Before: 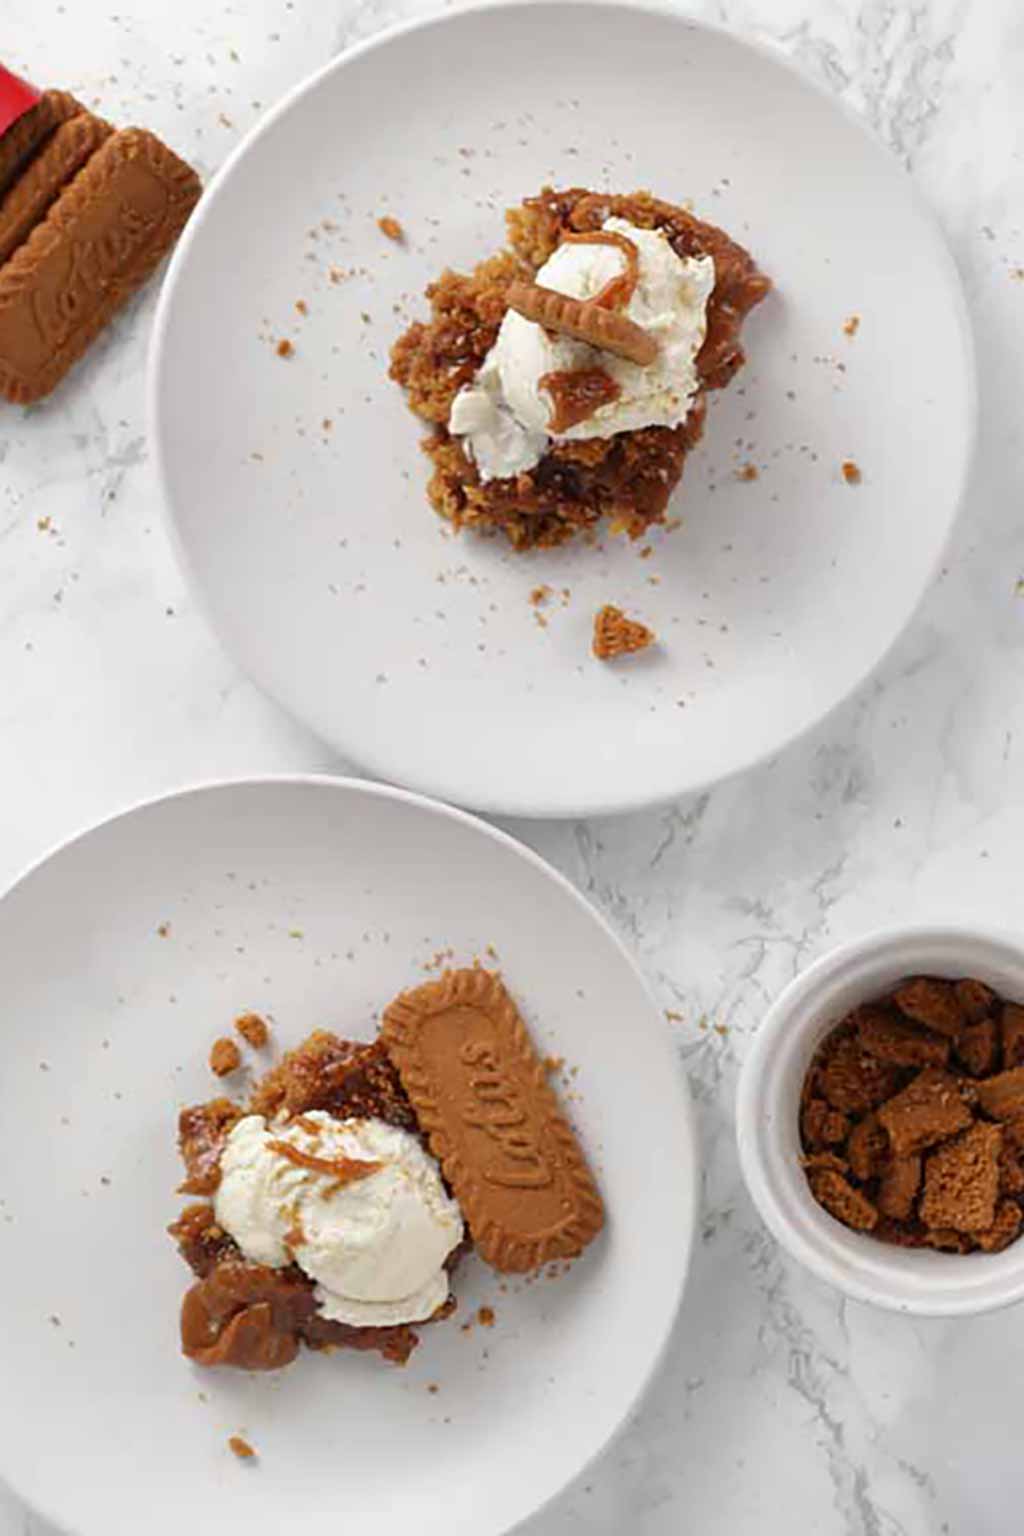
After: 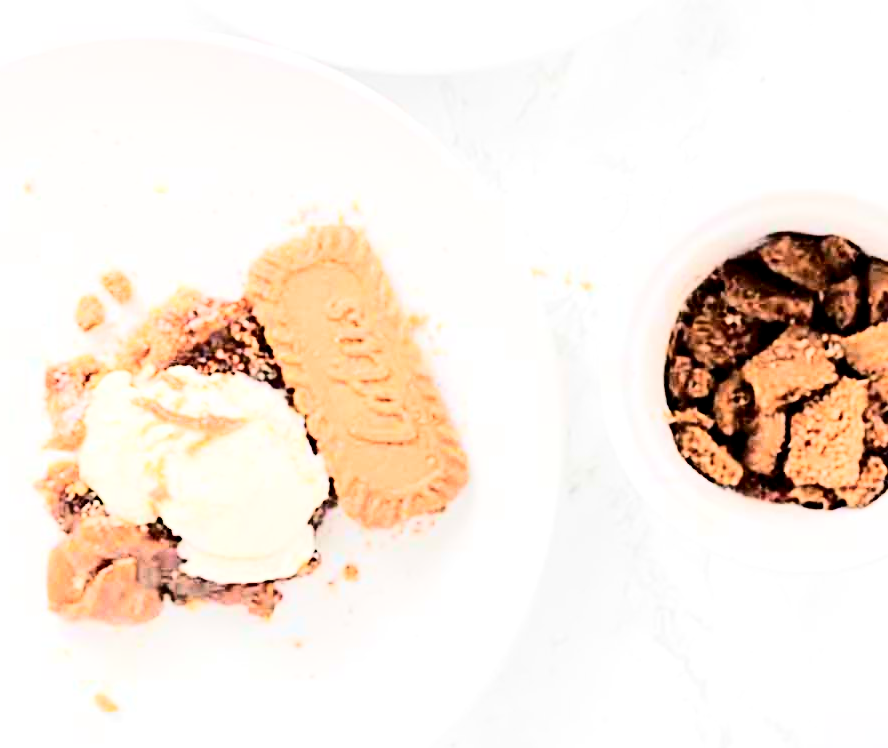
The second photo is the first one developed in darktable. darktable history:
filmic rgb: black relative exposure -2.81 EV, white relative exposure 4.56 EV, hardness 1.75, contrast 1.266
exposure: black level correction 0, exposure 1.753 EV, compensate exposure bias true, compensate highlight preservation false
tone equalizer: on, module defaults
crop and rotate: left 13.266%, top 48.468%, bottom 2.781%
tone curve: curves: ch0 [(0, 0) (0.16, 0.055) (0.506, 0.762) (1, 1.024)], color space Lab, independent channels, preserve colors none
